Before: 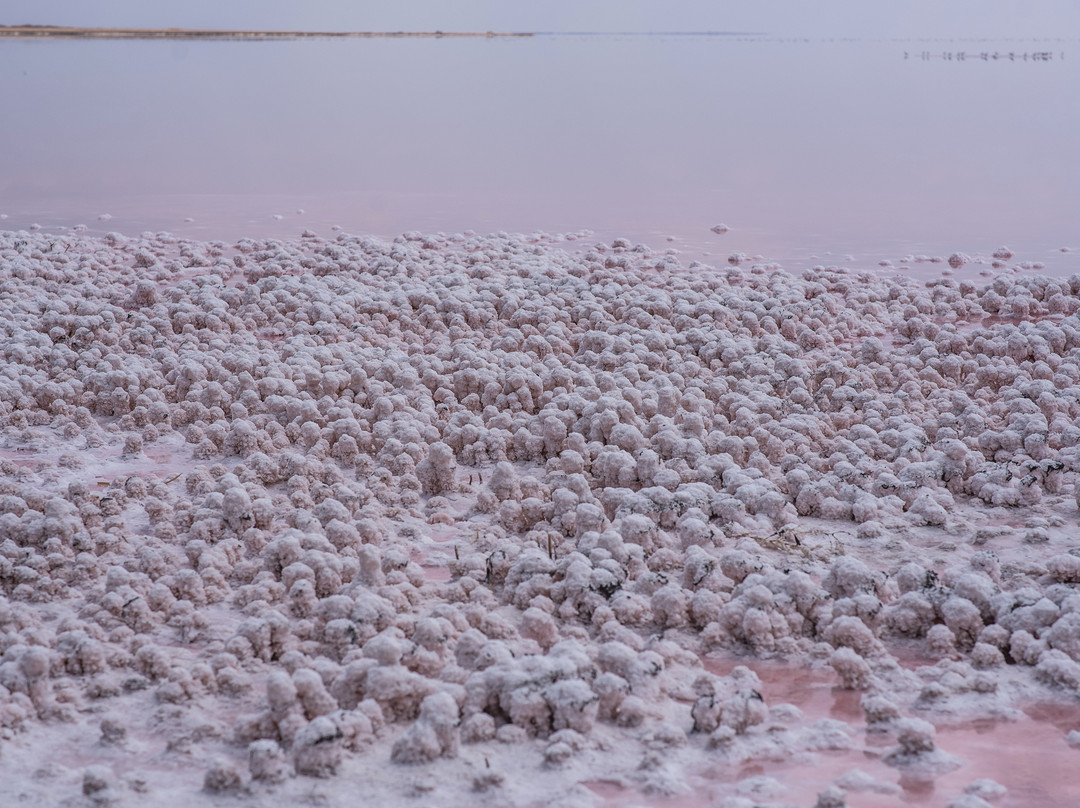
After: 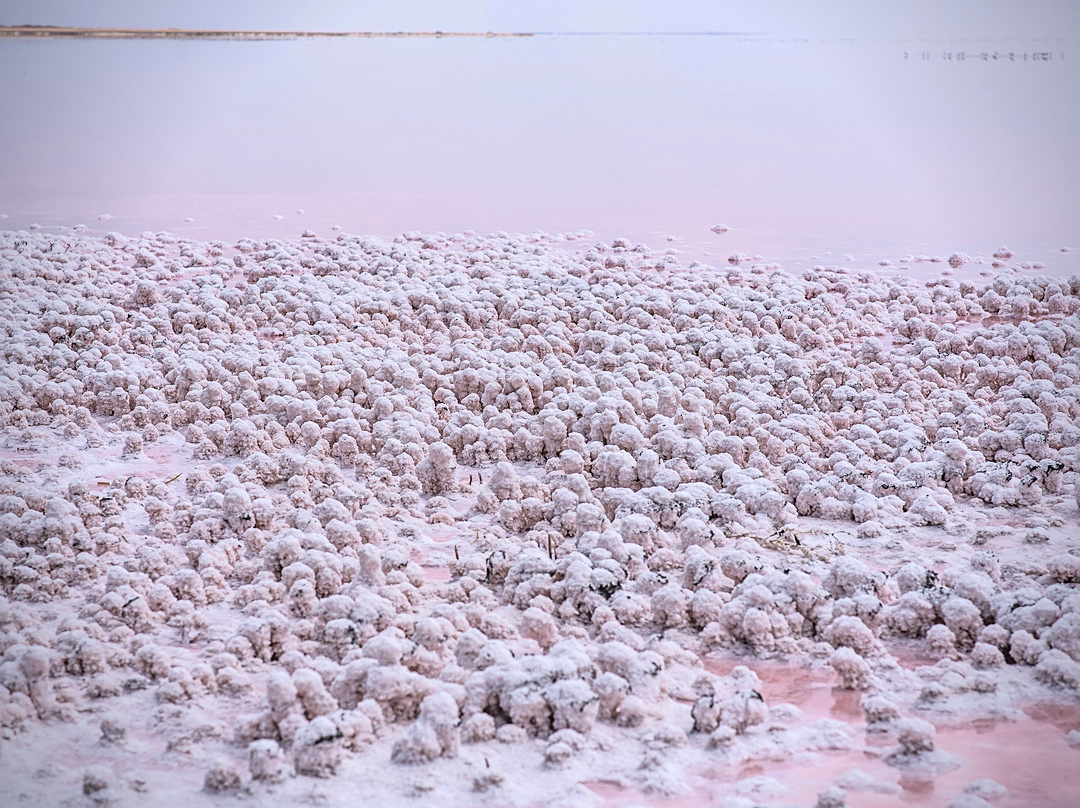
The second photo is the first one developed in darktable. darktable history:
tone curve: curves: ch0 [(0, 0.012) (0.052, 0.04) (0.107, 0.086) (0.269, 0.266) (0.471, 0.503) (0.731, 0.771) (0.921, 0.909) (0.999, 0.951)]; ch1 [(0, 0) (0.339, 0.298) (0.402, 0.363) (0.444, 0.415) (0.485, 0.469) (0.494, 0.493) (0.504, 0.501) (0.525, 0.534) (0.555, 0.593) (0.594, 0.648) (1, 1)]; ch2 [(0, 0) (0.48, 0.48) (0.504, 0.5) (0.535, 0.557) (0.581, 0.623) (0.649, 0.683) (0.824, 0.815) (1, 1)]
exposure: black level correction 0, exposure 0.7 EV, compensate highlight preservation false
vignetting: brightness -0.573, saturation -0.001
sharpen: on, module defaults
